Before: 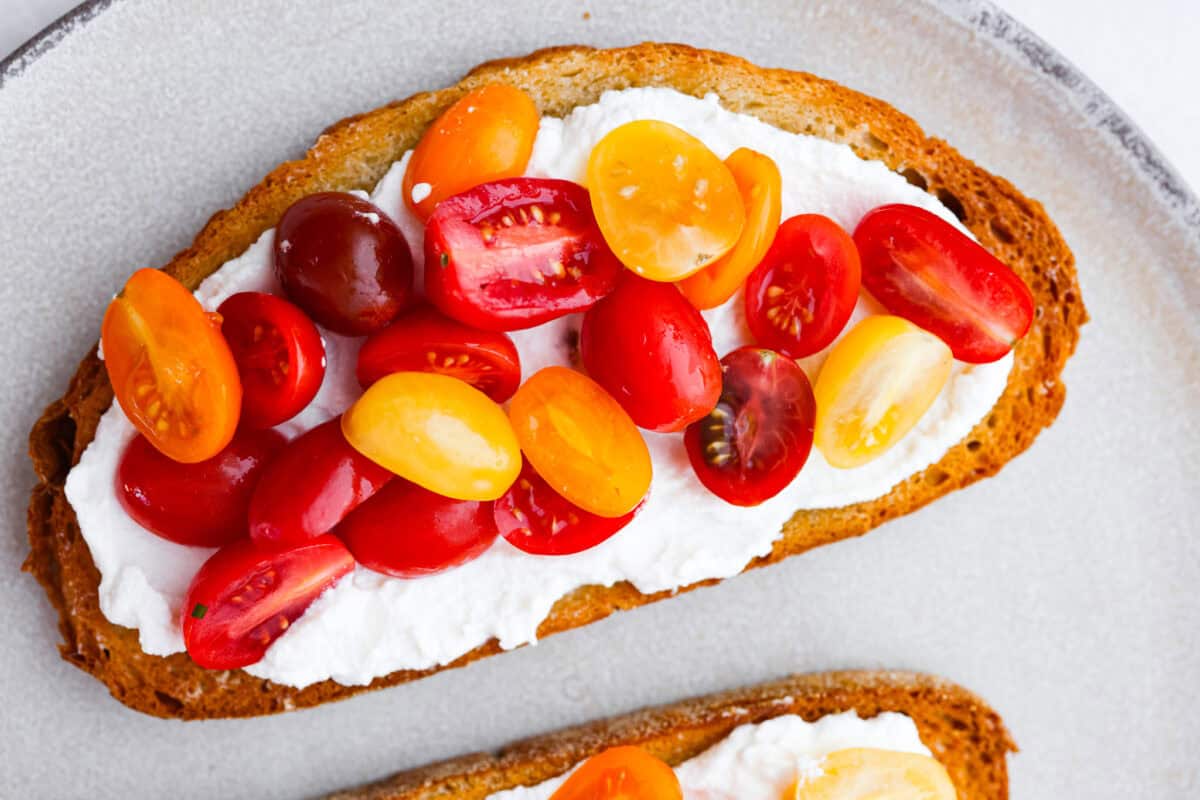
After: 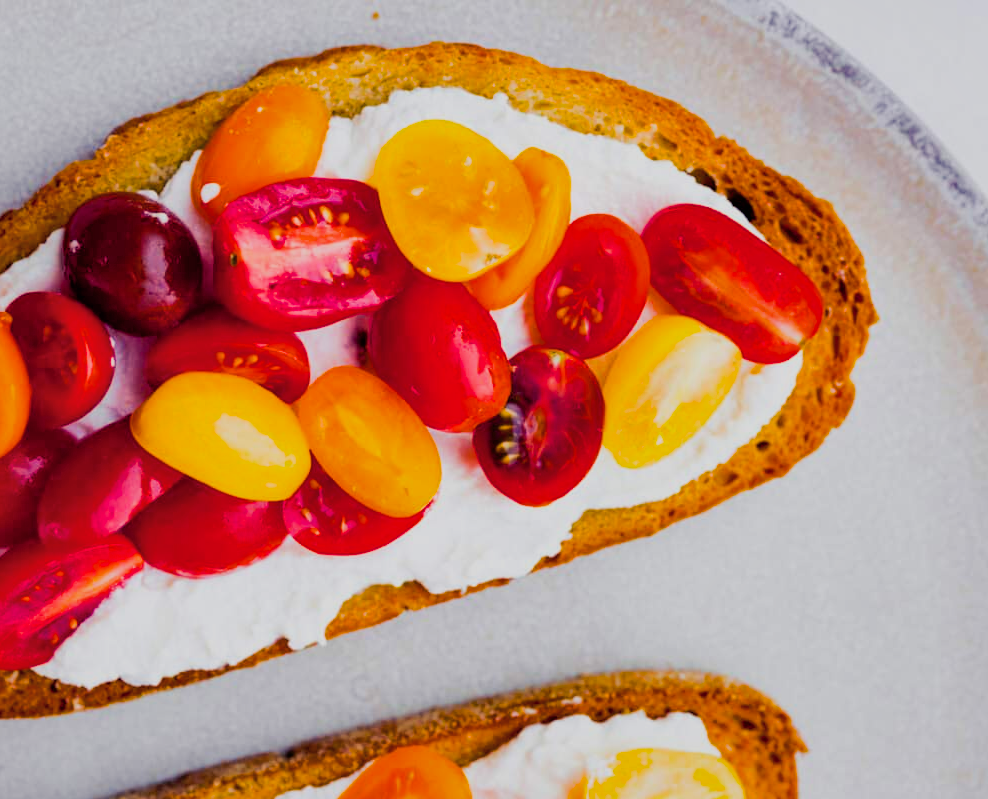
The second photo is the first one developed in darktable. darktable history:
crop: left 17.587%, bottom 0.048%
filmic rgb: black relative exposure -5 EV, white relative exposure 3.99 EV, hardness 2.88, contrast 1.3, highlights saturation mix -31.43%
color balance rgb: shadows lift › luminance -28.512%, shadows lift › chroma 15.104%, shadows lift › hue 272.65°, power › hue 61.92°, linear chroma grading › global chroma 9.689%, perceptual saturation grading › global saturation 40.075%
shadows and highlights: on, module defaults
